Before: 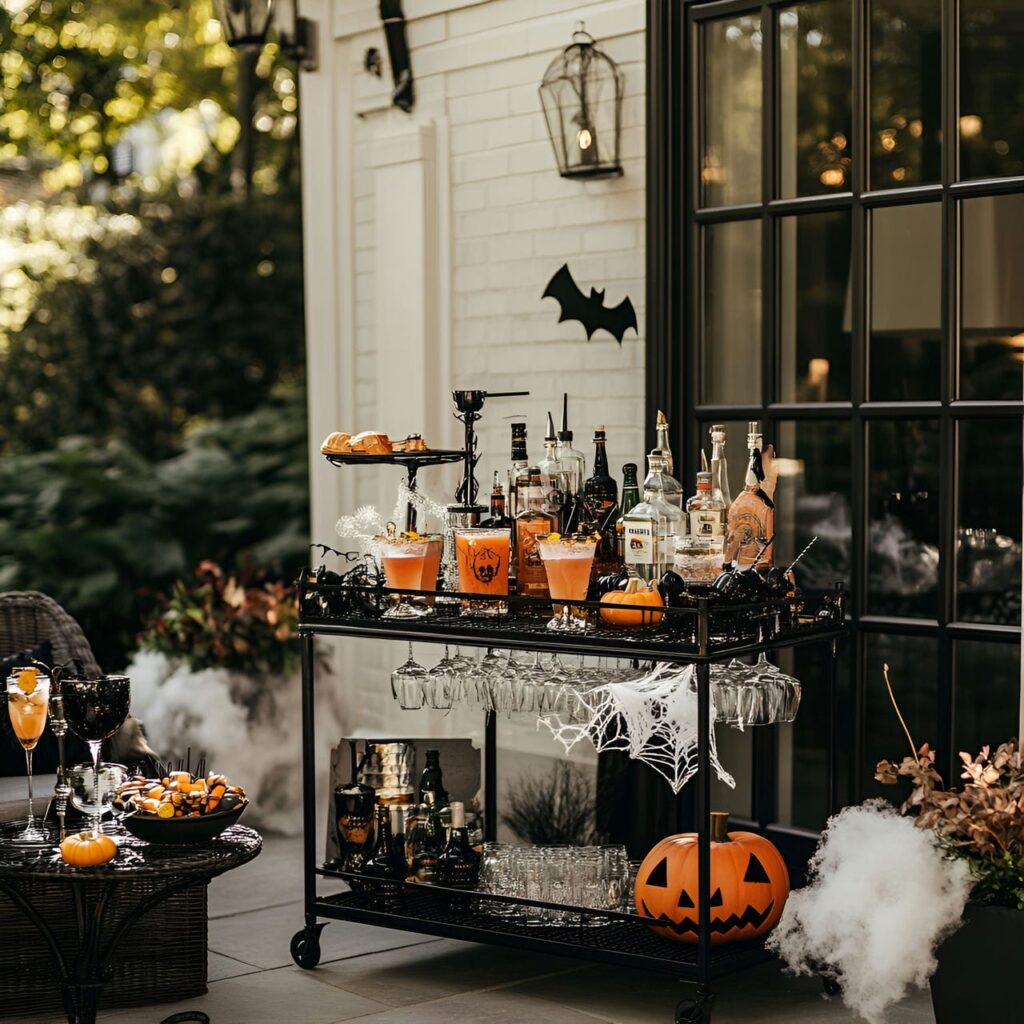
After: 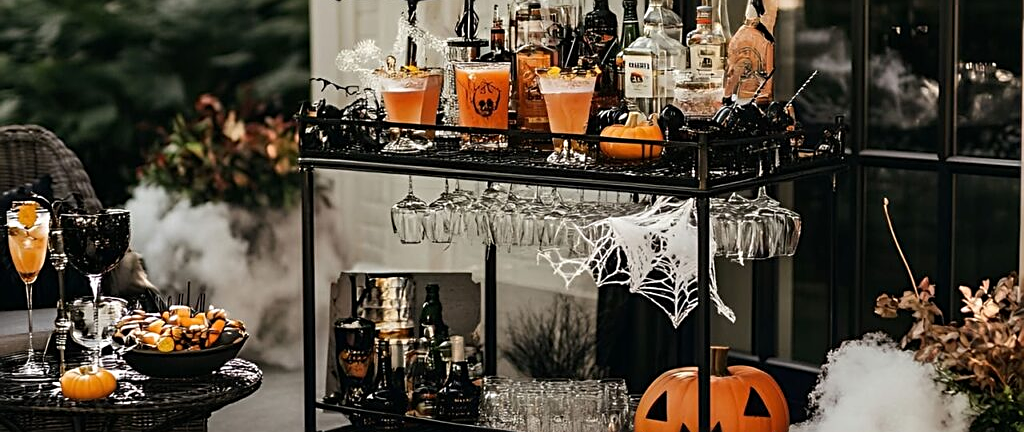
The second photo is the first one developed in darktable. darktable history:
crop: top 45.551%, bottom 12.262%
sharpen: on, module defaults
